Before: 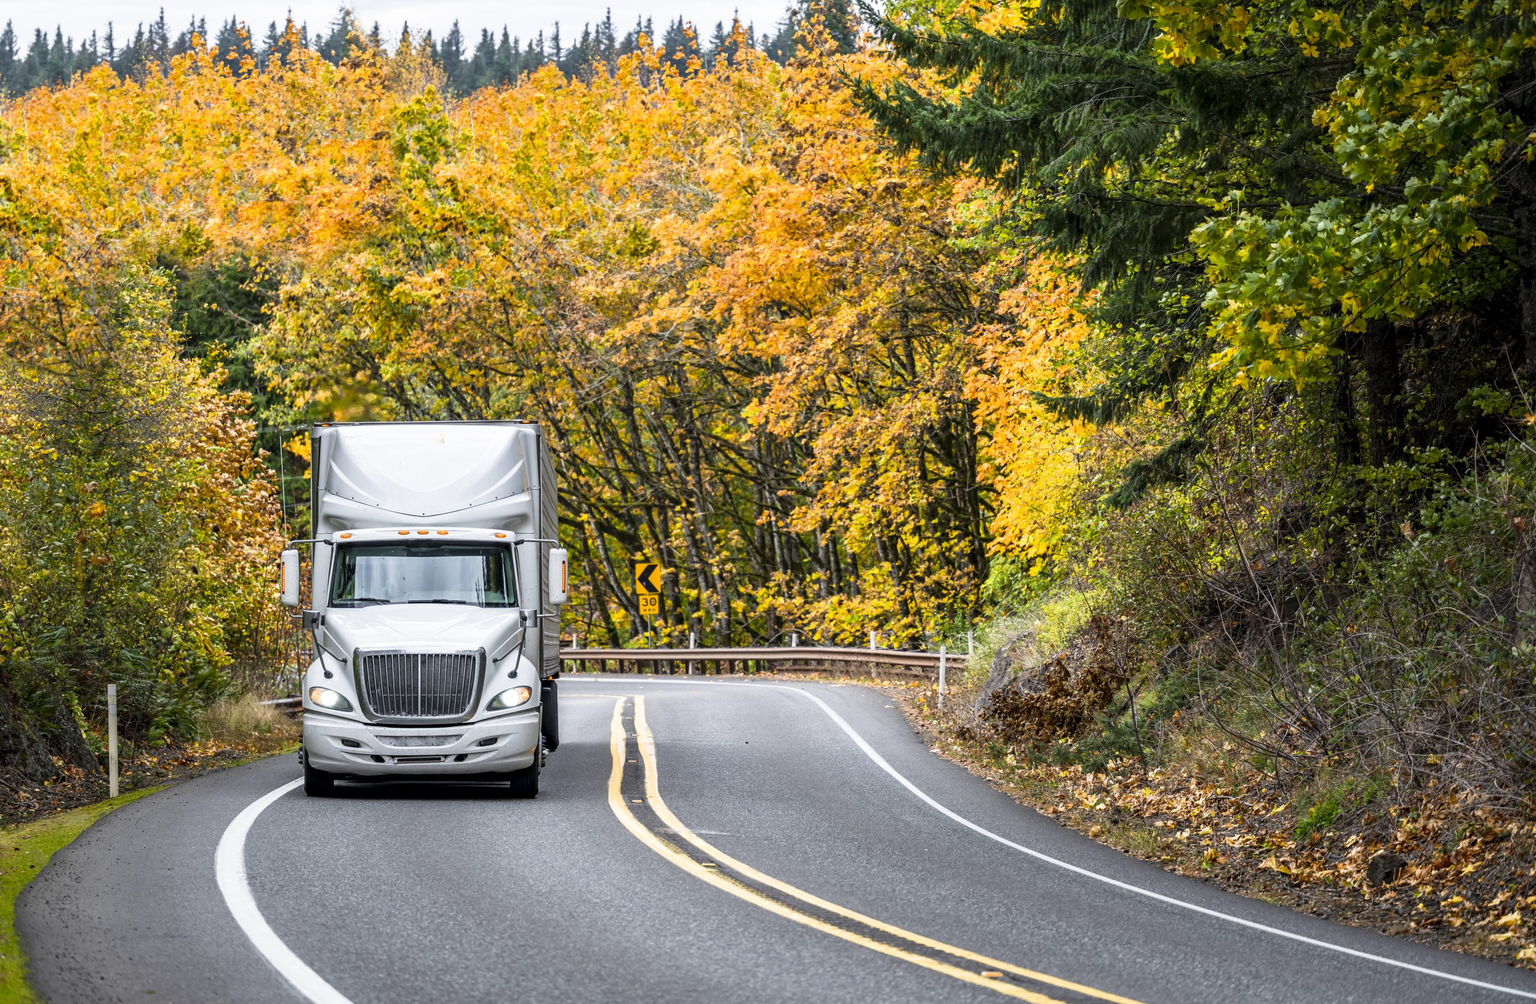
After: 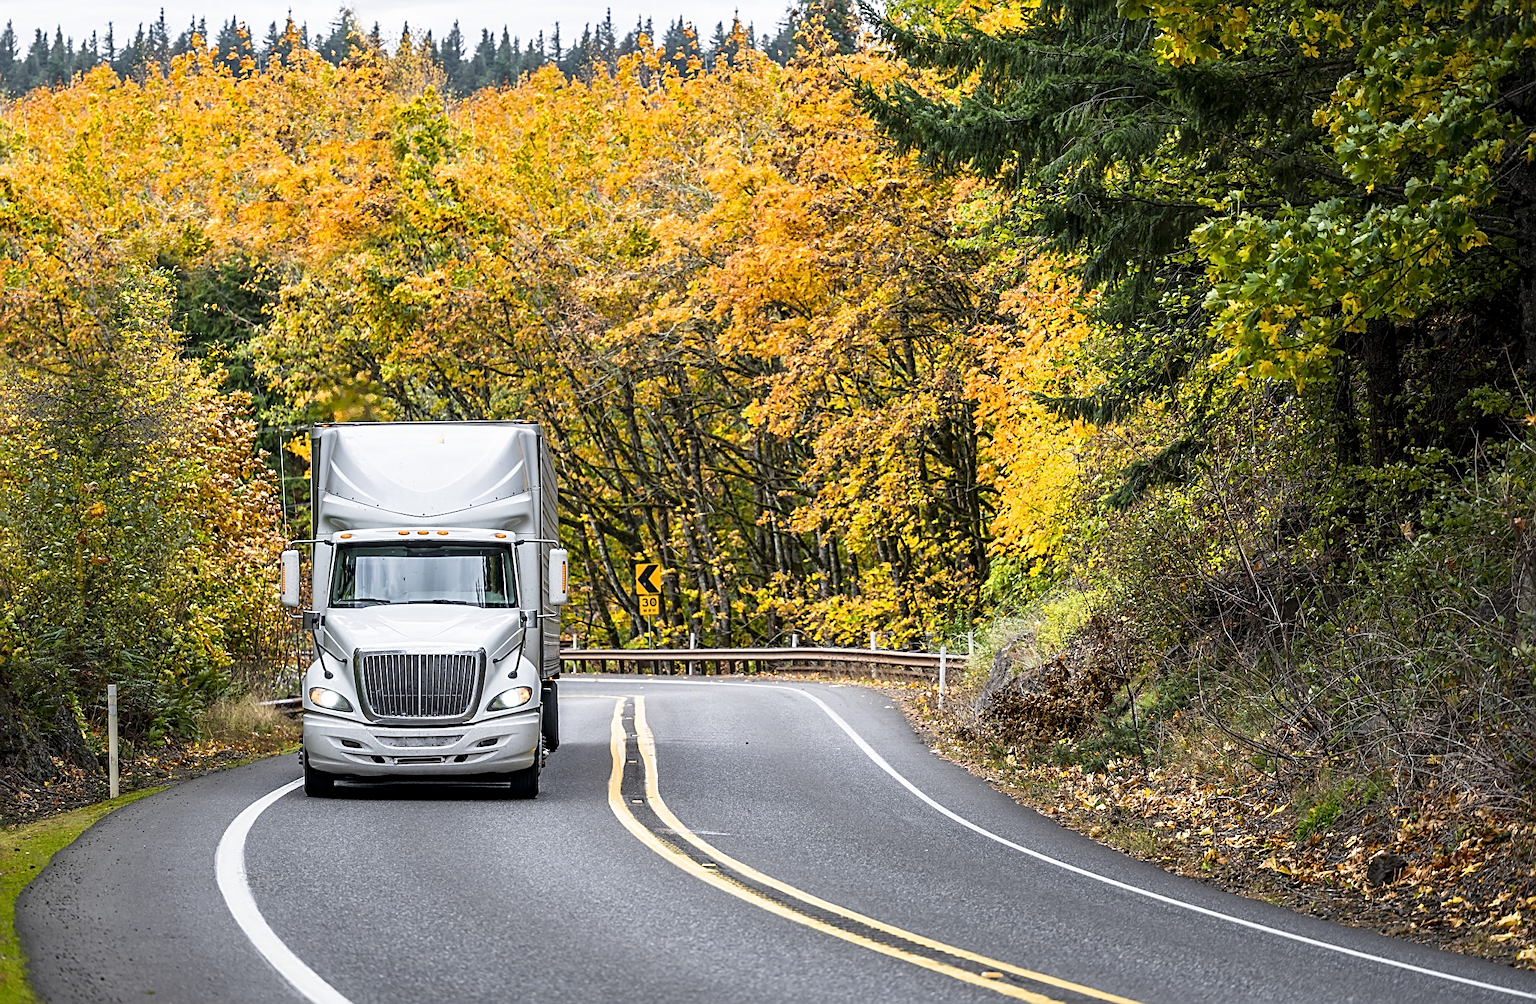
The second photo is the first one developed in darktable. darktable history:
sharpen: radius 2.698, amount 0.666
